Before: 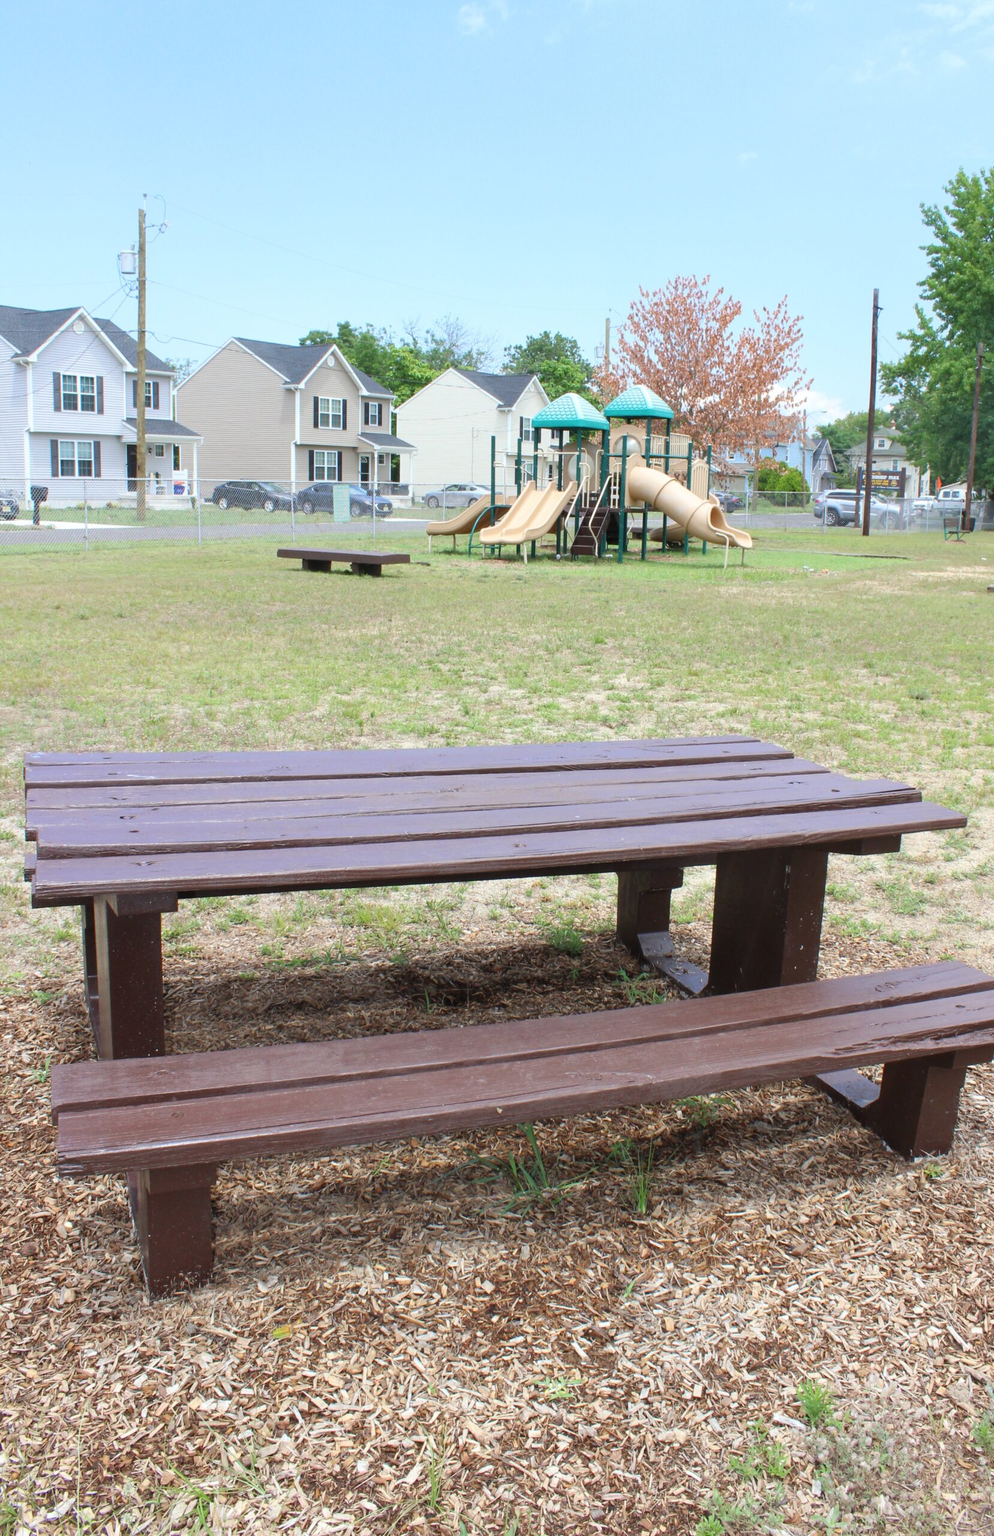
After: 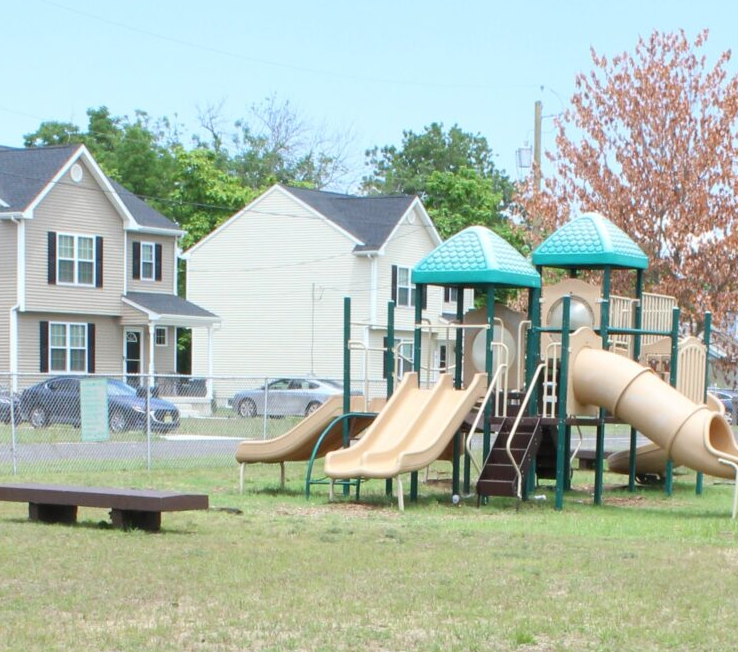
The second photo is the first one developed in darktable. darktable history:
crop: left 28.7%, top 16.785%, right 26.703%, bottom 57.711%
